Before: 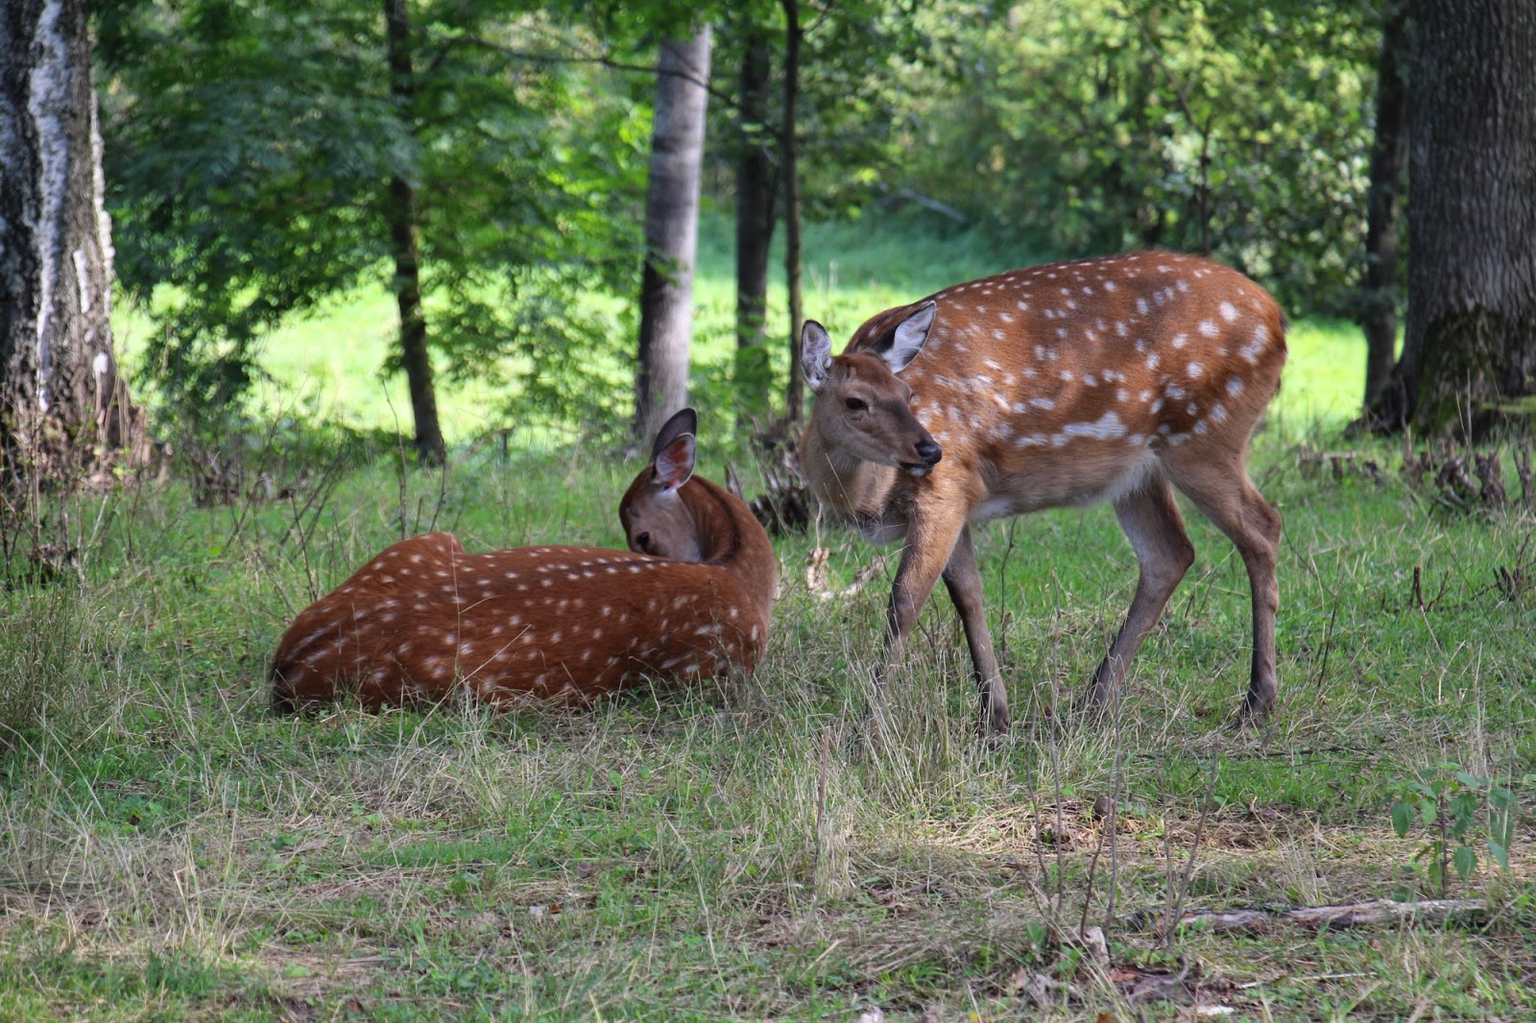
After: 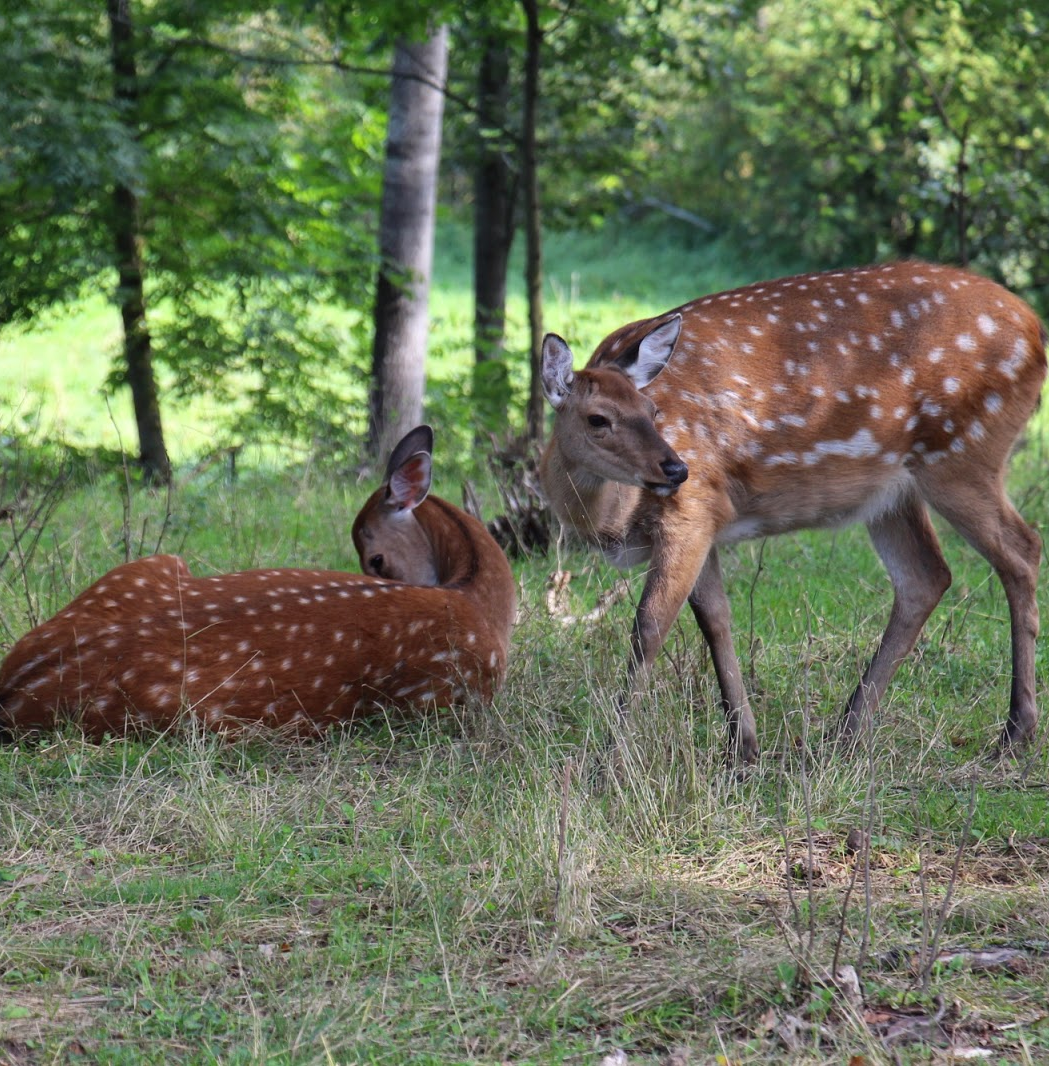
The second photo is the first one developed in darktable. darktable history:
crop and rotate: left 18.407%, right 15.973%
